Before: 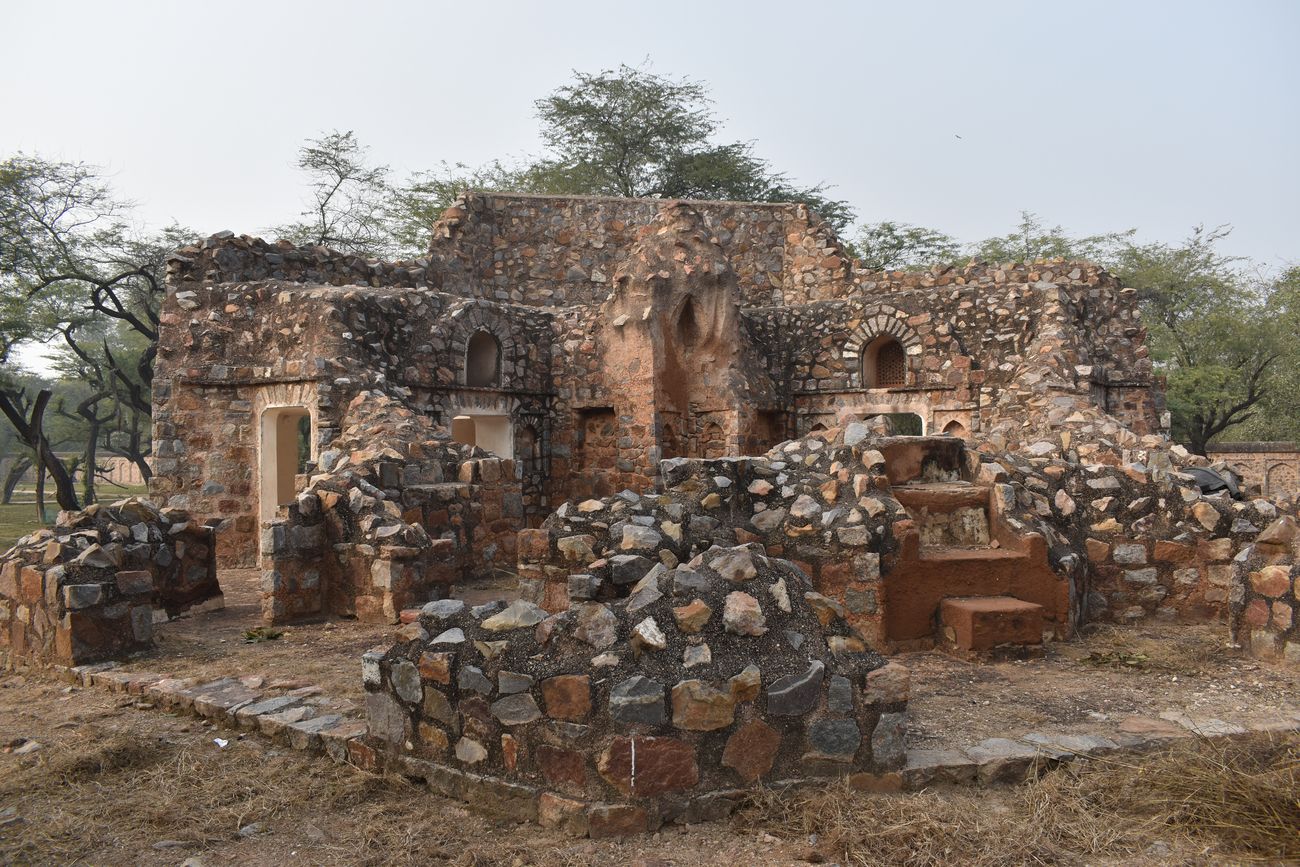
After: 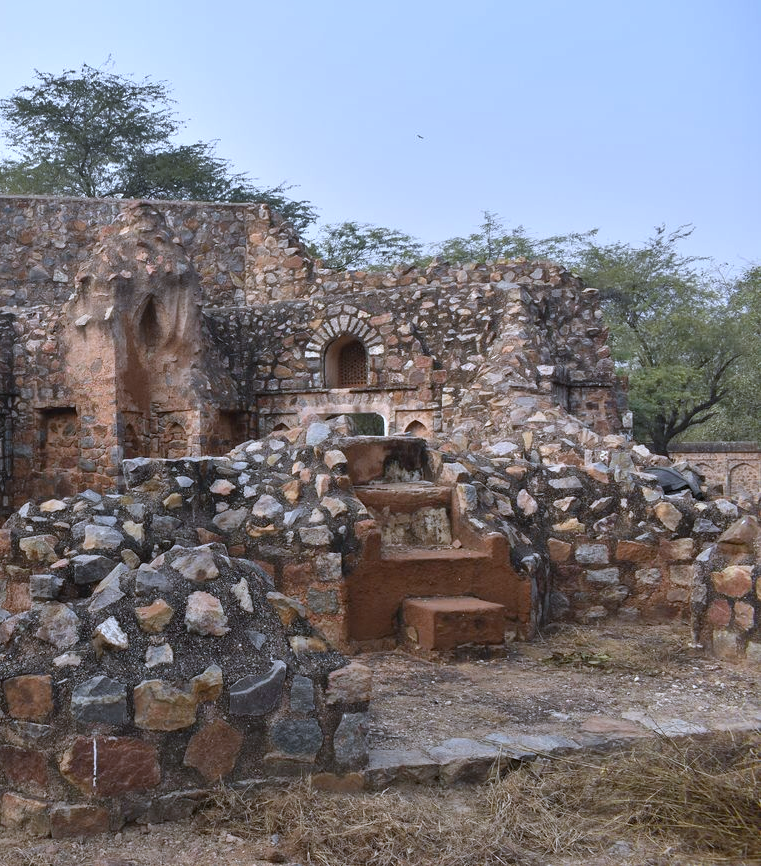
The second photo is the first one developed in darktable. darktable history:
white balance: red 0.948, green 1.02, blue 1.176
shadows and highlights: low approximation 0.01, soften with gaussian
crop: left 41.402%
